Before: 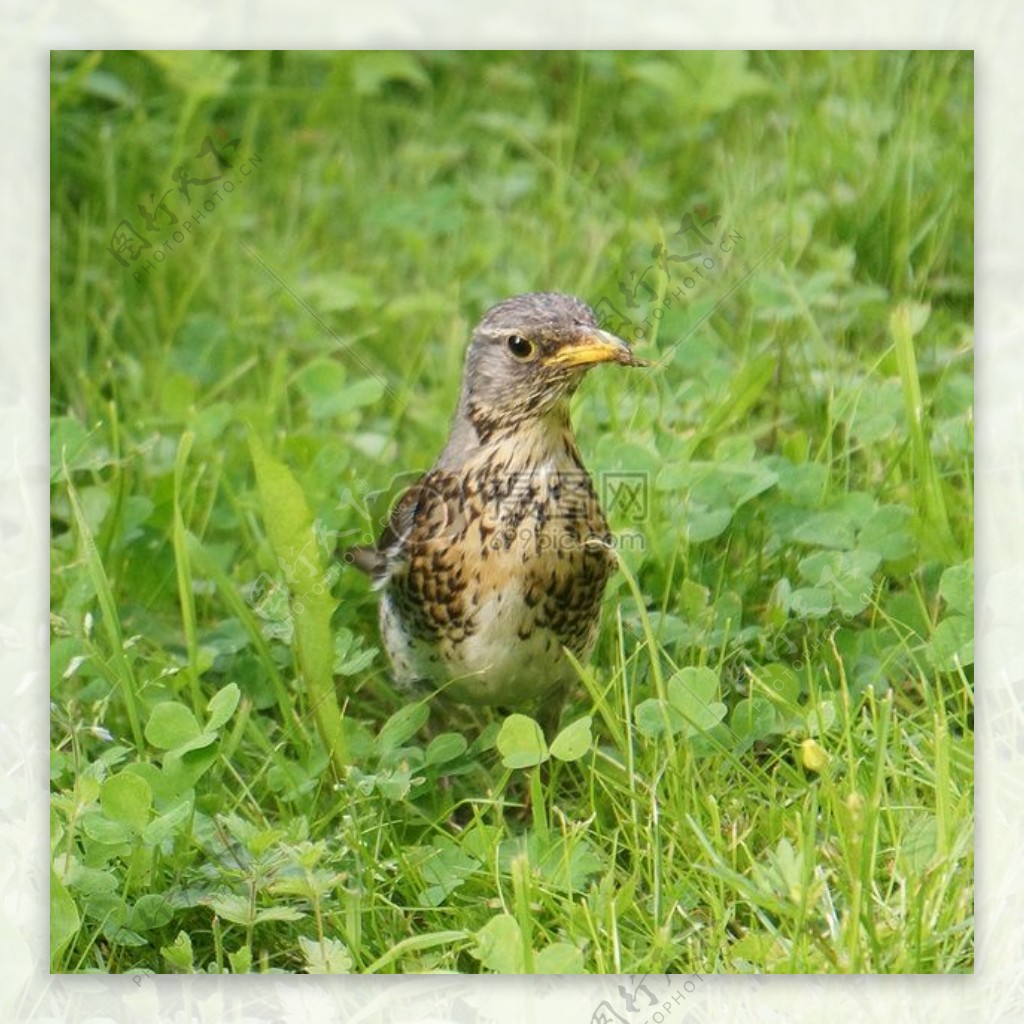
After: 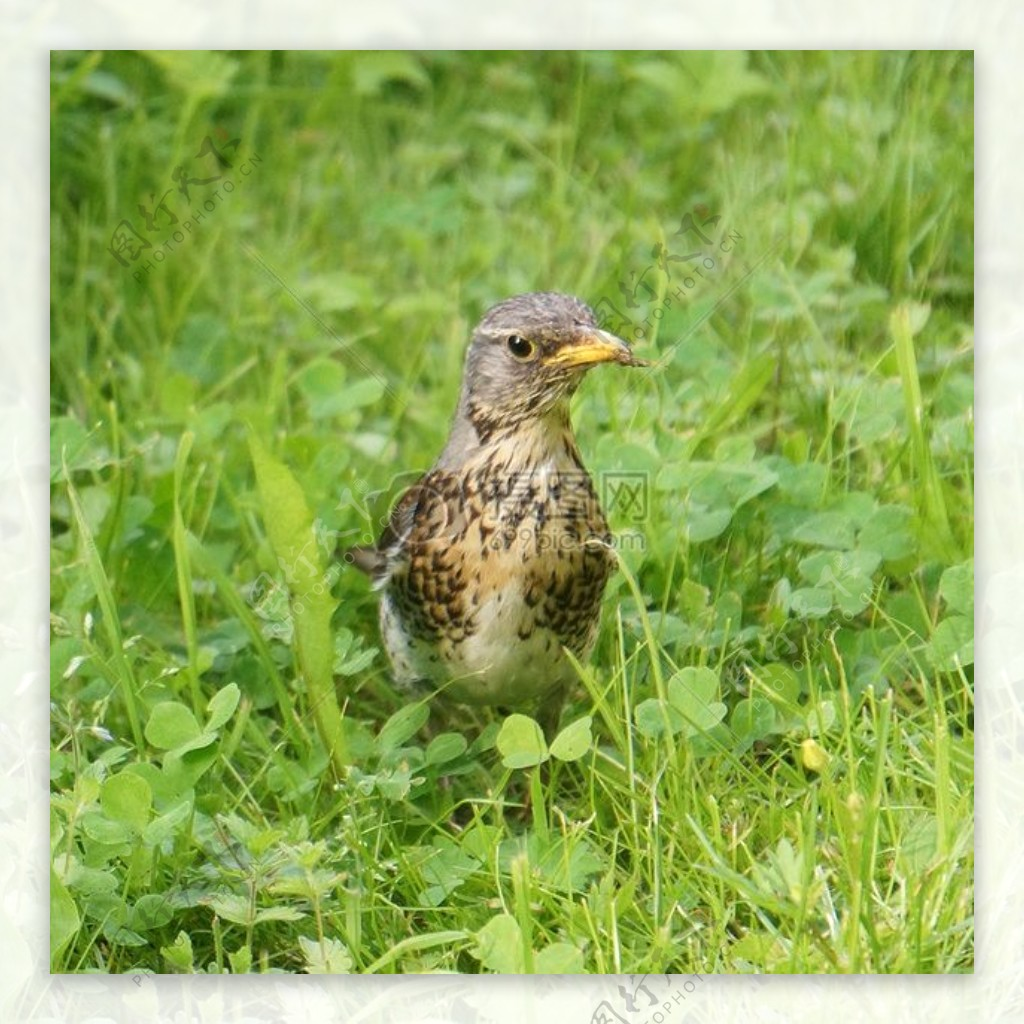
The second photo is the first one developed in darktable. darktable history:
exposure: exposure 0.084 EV, compensate exposure bias true, compensate highlight preservation false
